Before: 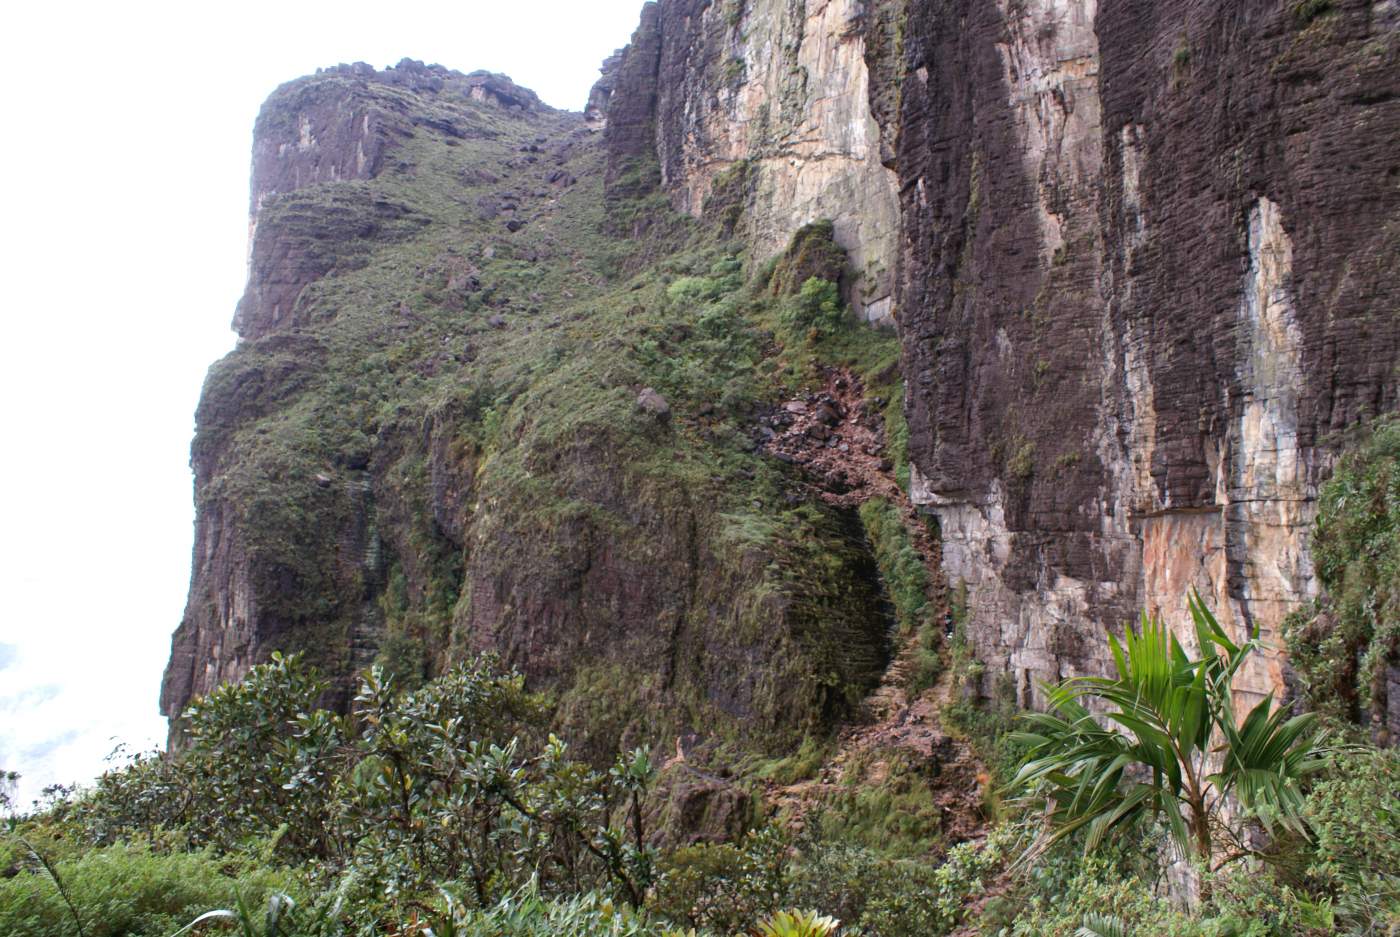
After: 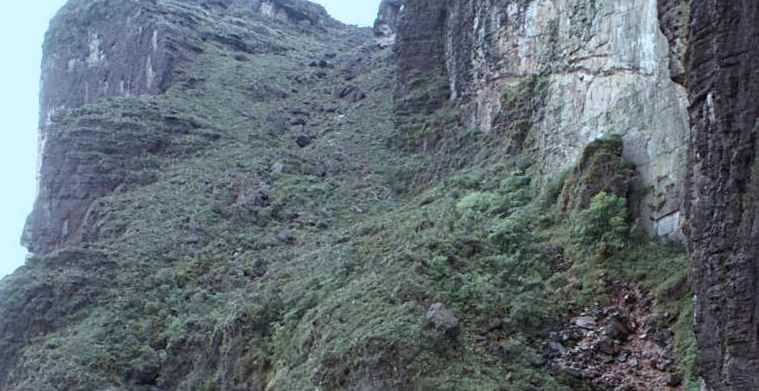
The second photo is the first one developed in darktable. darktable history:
crop: left 15.105%, top 9.082%, right 30.627%, bottom 49.171%
exposure: exposure -0.172 EV, compensate exposure bias true, compensate highlight preservation false
color correction: highlights a* -12.89, highlights b* -17.35, saturation 0.71
sharpen: amount 0.208
